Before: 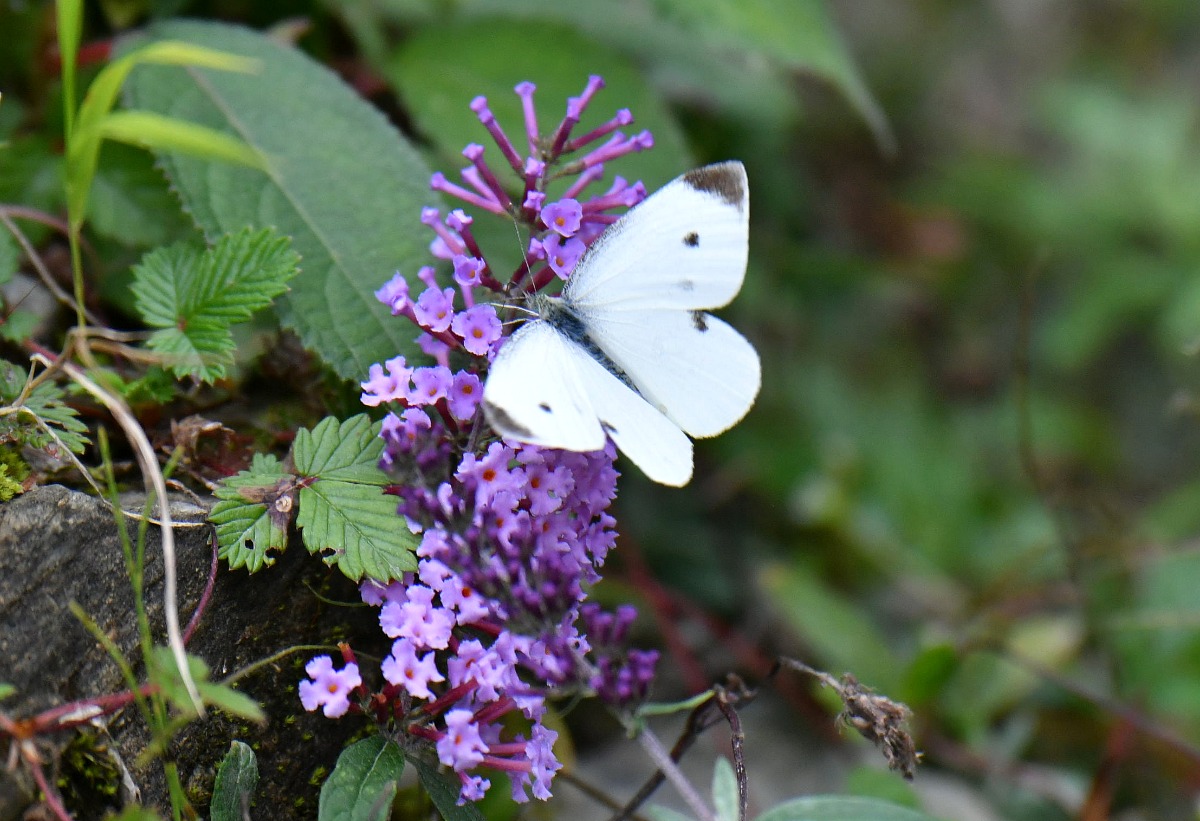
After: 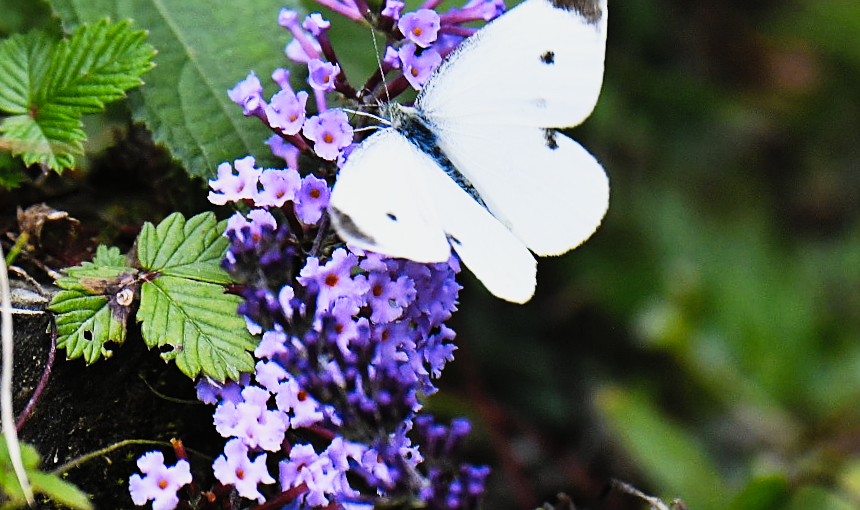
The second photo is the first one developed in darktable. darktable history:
crop and rotate: angle -3.37°, left 9.79%, top 20.73%, right 12.42%, bottom 11.82%
sharpen: on, module defaults
tone curve: curves: ch0 [(0, 0) (0.003, 0.004) (0.011, 0.009) (0.025, 0.017) (0.044, 0.029) (0.069, 0.04) (0.1, 0.051) (0.136, 0.07) (0.177, 0.095) (0.224, 0.131) (0.277, 0.179) (0.335, 0.237) (0.399, 0.302) (0.468, 0.386) (0.543, 0.471) (0.623, 0.576) (0.709, 0.699) (0.801, 0.817) (0.898, 0.917) (1, 1)], preserve colors none
sigmoid: contrast 1.7, skew 0.1, preserve hue 0%, red attenuation 0.1, red rotation 0.035, green attenuation 0.1, green rotation -0.017, blue attenuation 0.15, blue rotation -0.052, base primaries Rec2020
color contrast: green-magenta contrast 0.8, blue-yellow contrast 1.1, unbound 0
contrast brightness saturation: brightness 0.15
